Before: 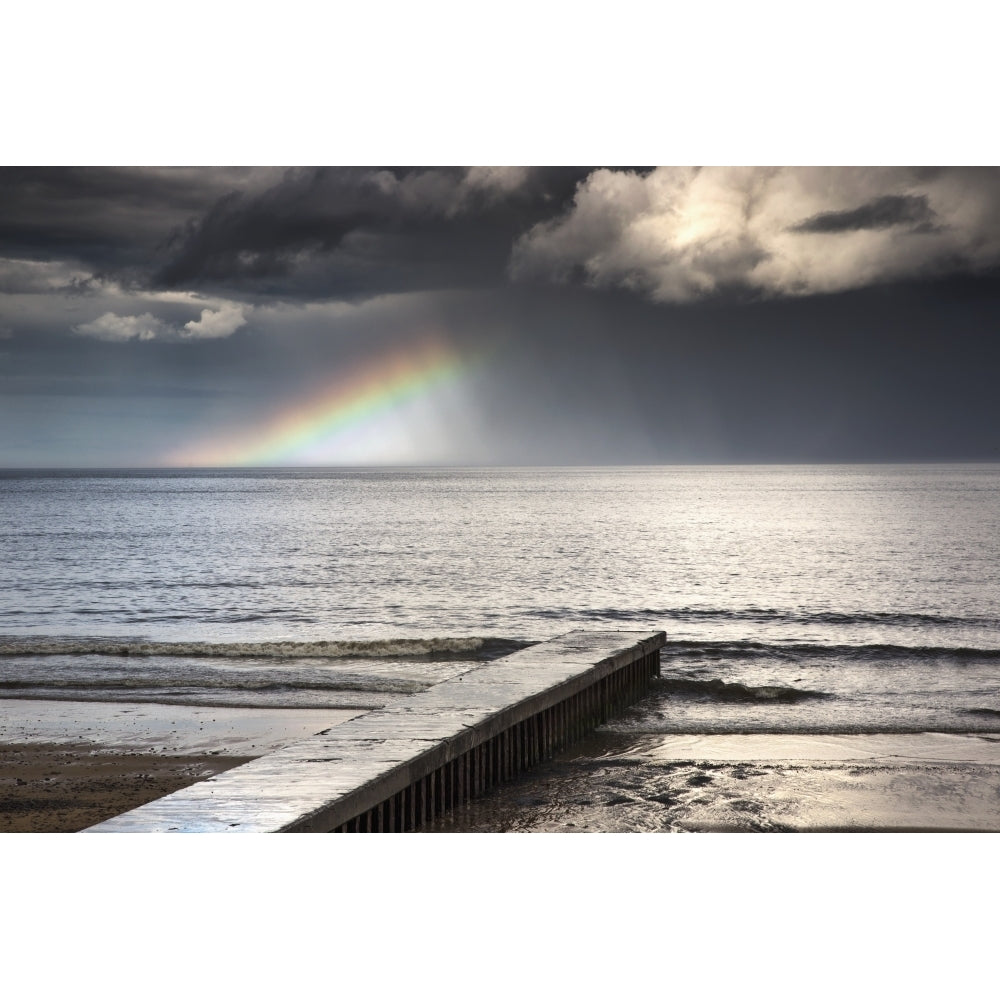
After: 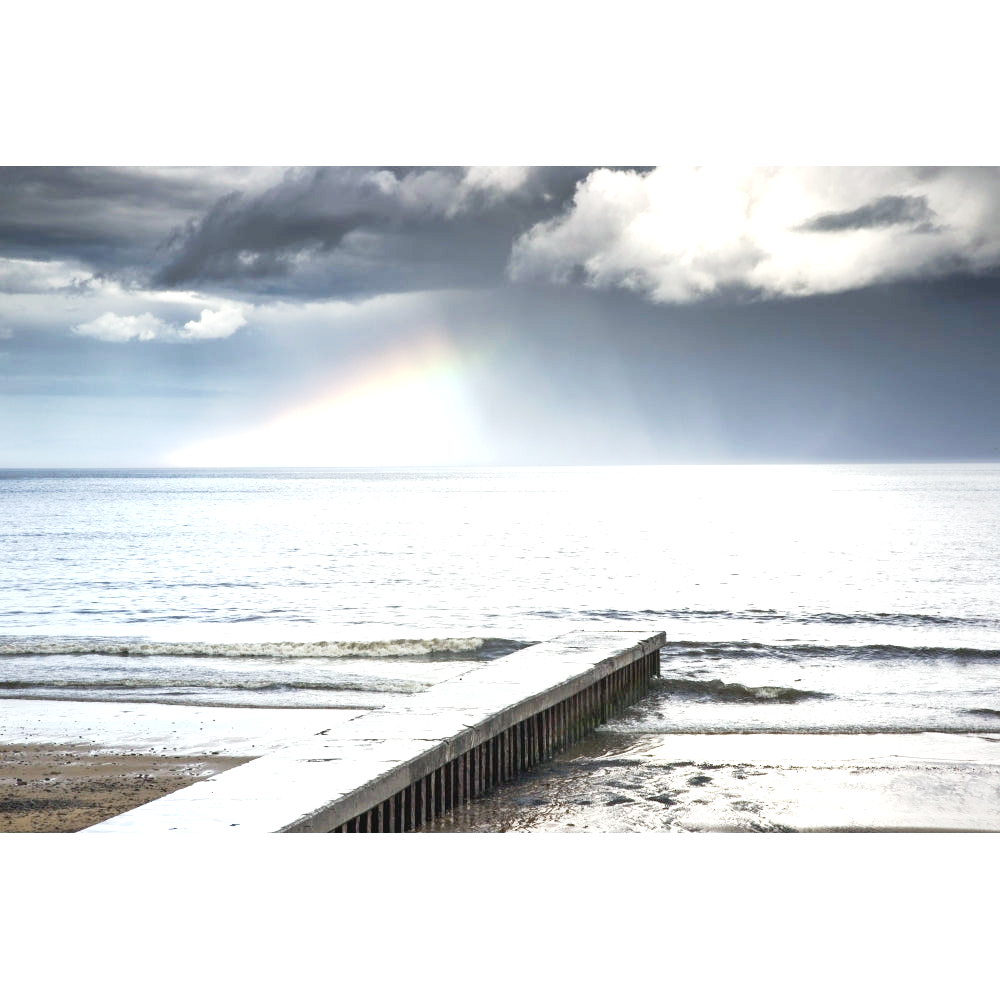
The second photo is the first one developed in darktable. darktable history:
tone curve: curves: ch0 [(0, 0.022) (0.114, 0.088) (0.282, 0.316) (0.446, 0.511) (0.613, 0.693) (0.786, 0.843) (0.999, 0.949)]; ch1 [(0, 0) (0.395, 0.343) (0.463, 0.427) (0.486, 0.474) (0.503, 0.5) (0.535, 0.522) (0.555, 0.546) (0.594, 0.614) (0.755, 0.793) (1, 1)]; ch2 [(0, 0) (0.369, 0.388) (0.449, 0.431) (0.501, 0.5) (0.528, 0.517) (0.561, 0.598) (0.697, 0.721) (1, 1)], preserve colors none
exposure: black level correction 0, exposure 1.75 EV, compensate highlight preservation false
color calibration: illuminant Planckian (black body), adaptation linear Bradford (ICC v4), x 0.362, y 0.366, temperature 4486.36 K
